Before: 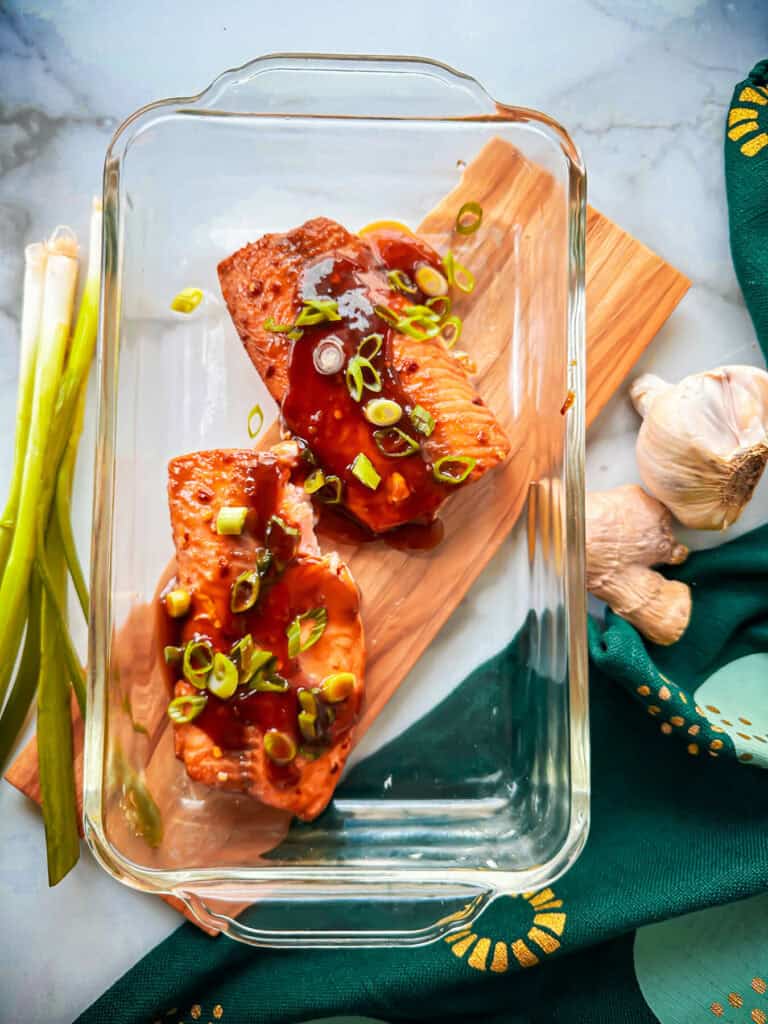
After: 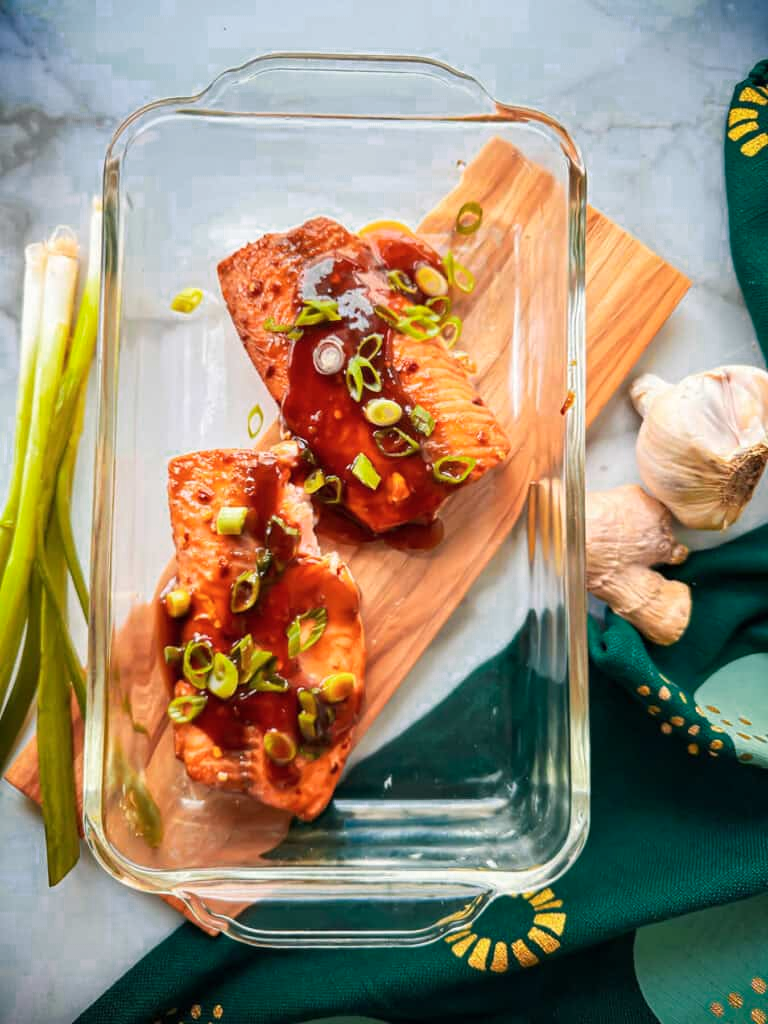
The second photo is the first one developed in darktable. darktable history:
color zones: curves: ch0 [(0.25, 0.5) (0.636, 0.25) (0.75, 0.5)]
exposure: compensate highlight preservation false
